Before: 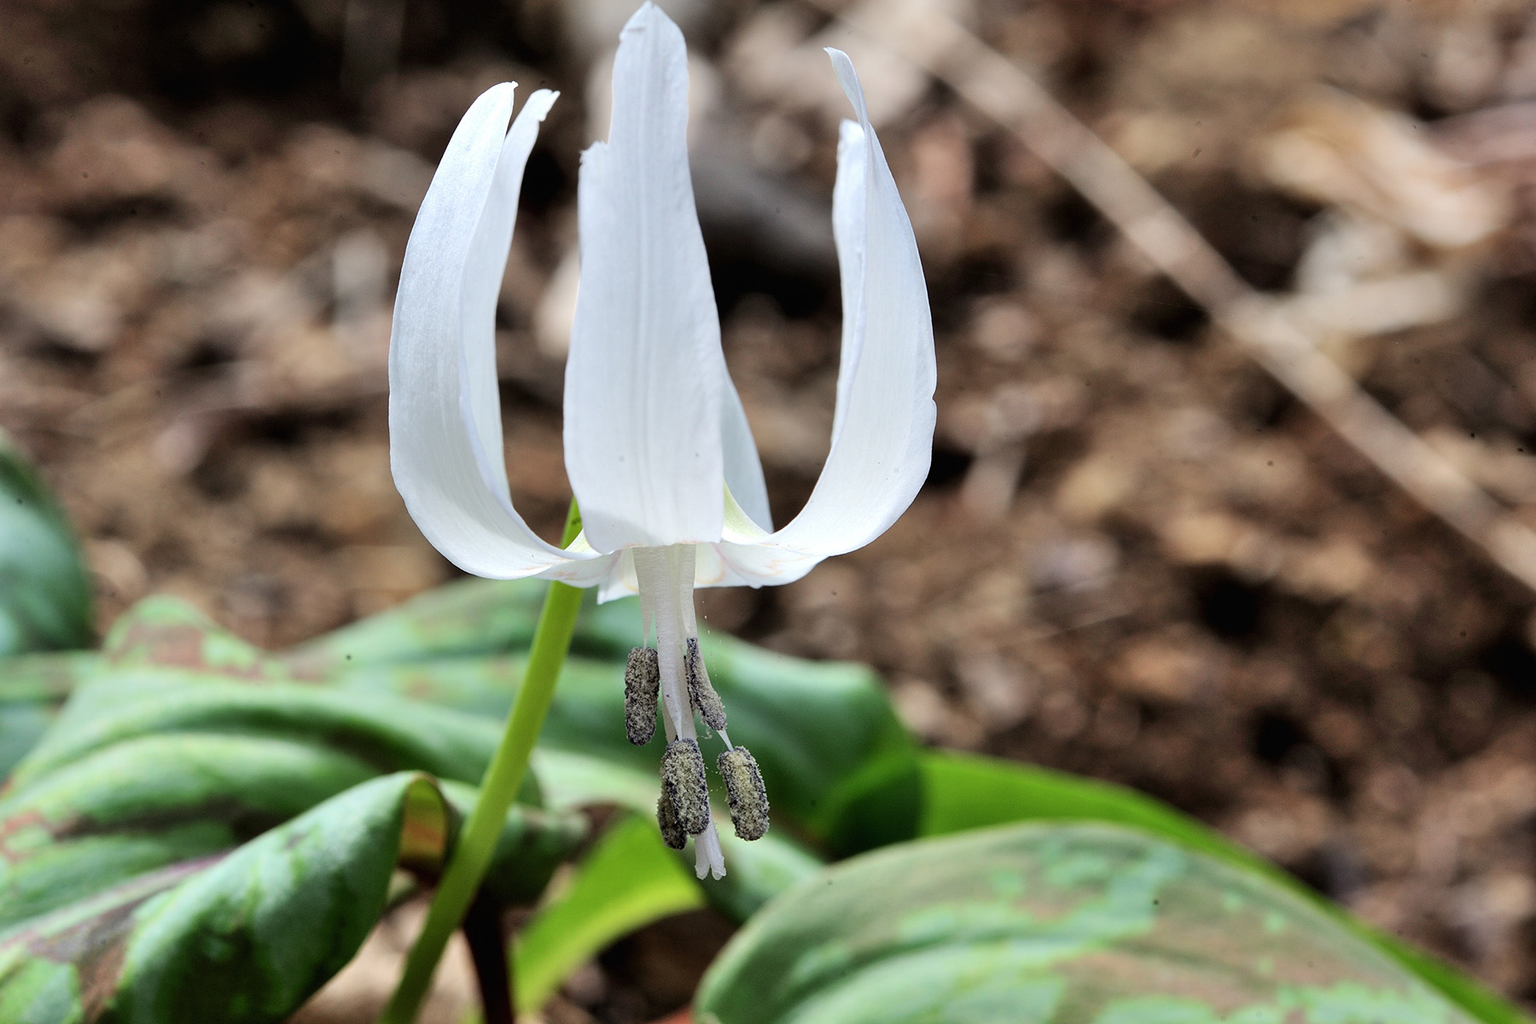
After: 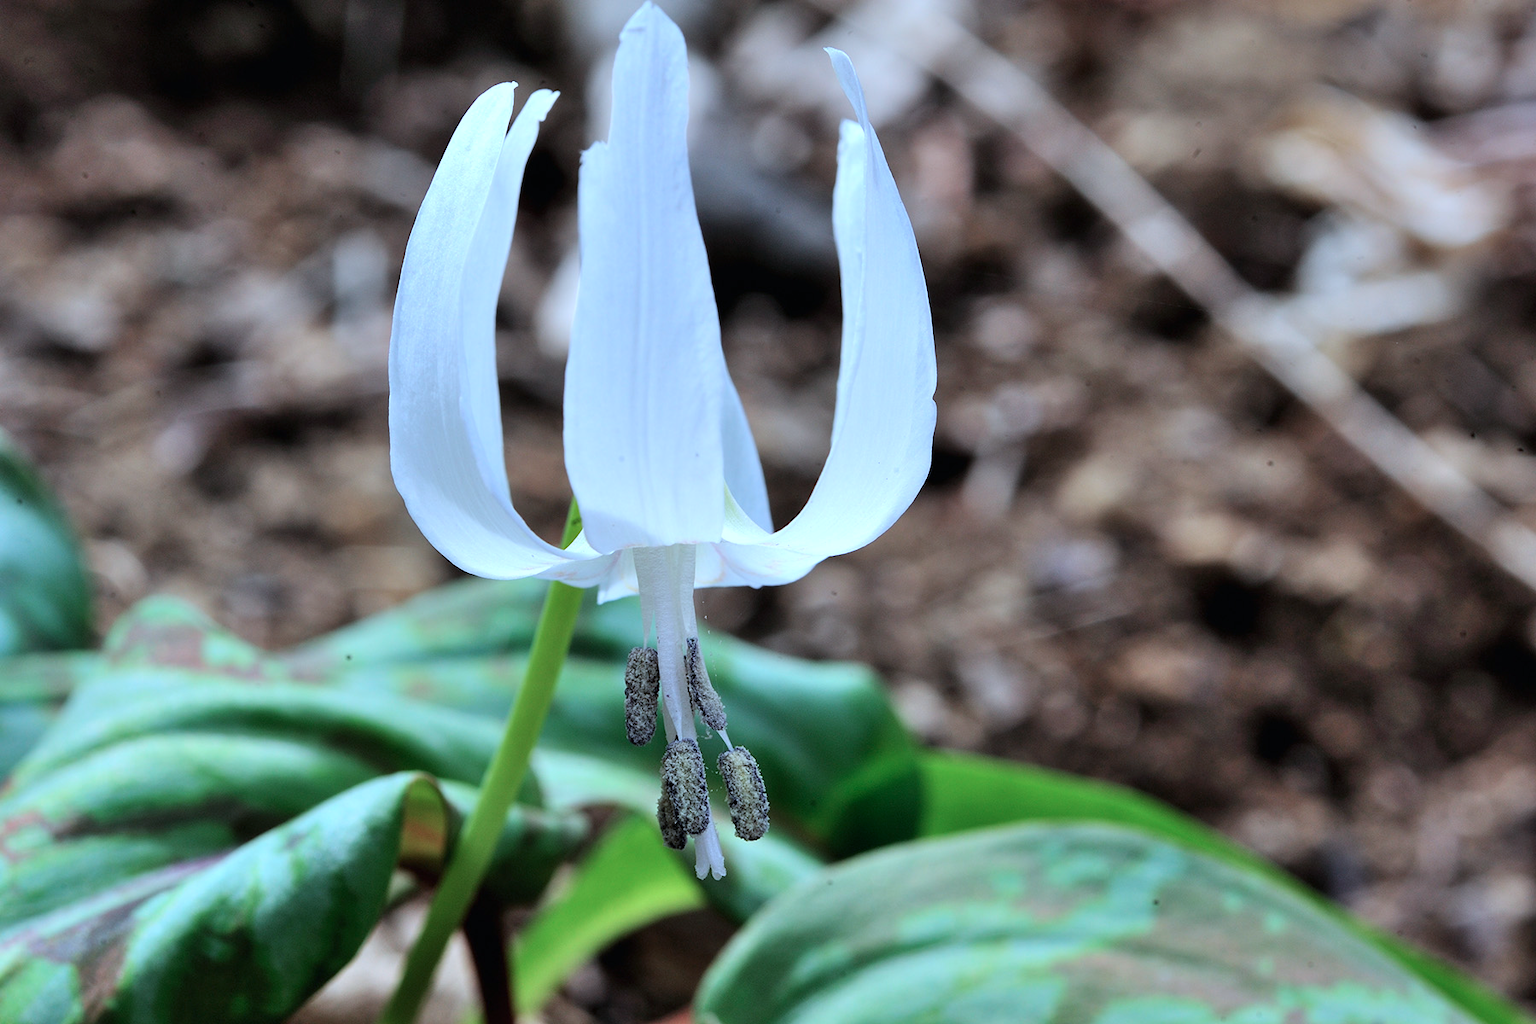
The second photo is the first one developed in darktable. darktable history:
contrast equalizer: octaves 7, y [[0.5 ×4, 0.524, 0.59], [0.5 ×6], [0.5 ×6], [0, 0, 0, 0.01, 0.045, 0.012], [0, 0, 0, 0.044, 0.195, 0.131]], mix -0.293
color calibration: illuminant custom, x 0.389, y 0.387, temperature 3802.75 K
